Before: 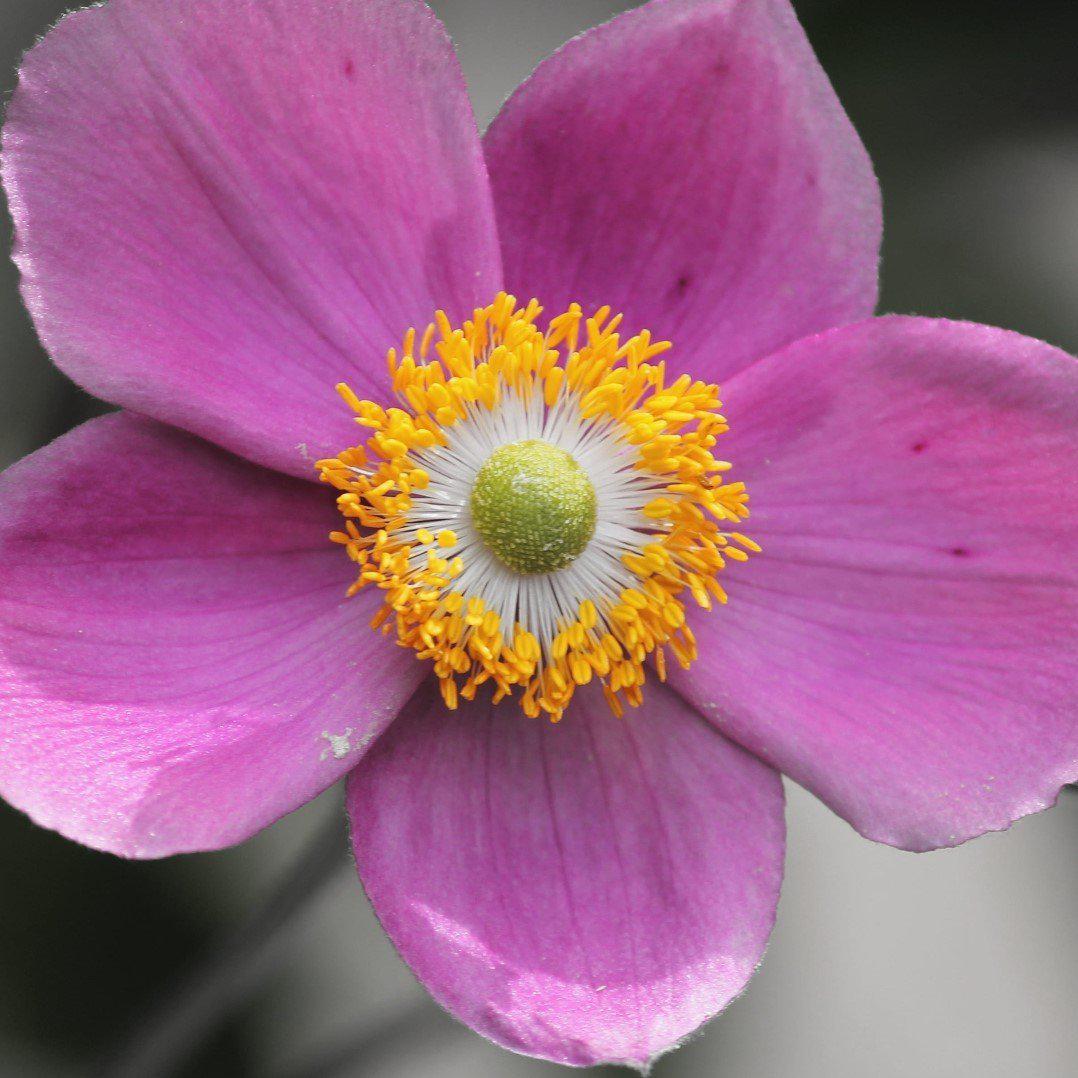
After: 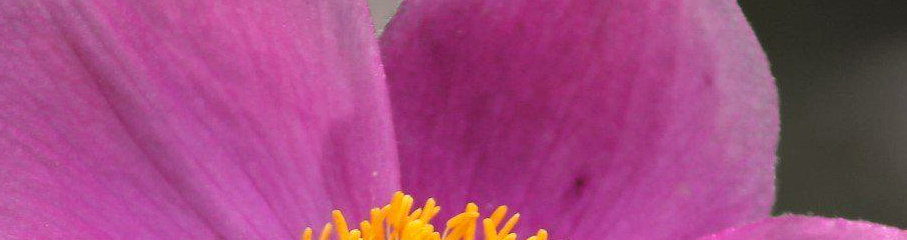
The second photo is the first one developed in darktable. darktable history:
color correction: highlights a* 8.09, highlights b* 4.27
crop and rotate: left 9.629%, top 9.366%, right 6.183%, bottom 68.336%
